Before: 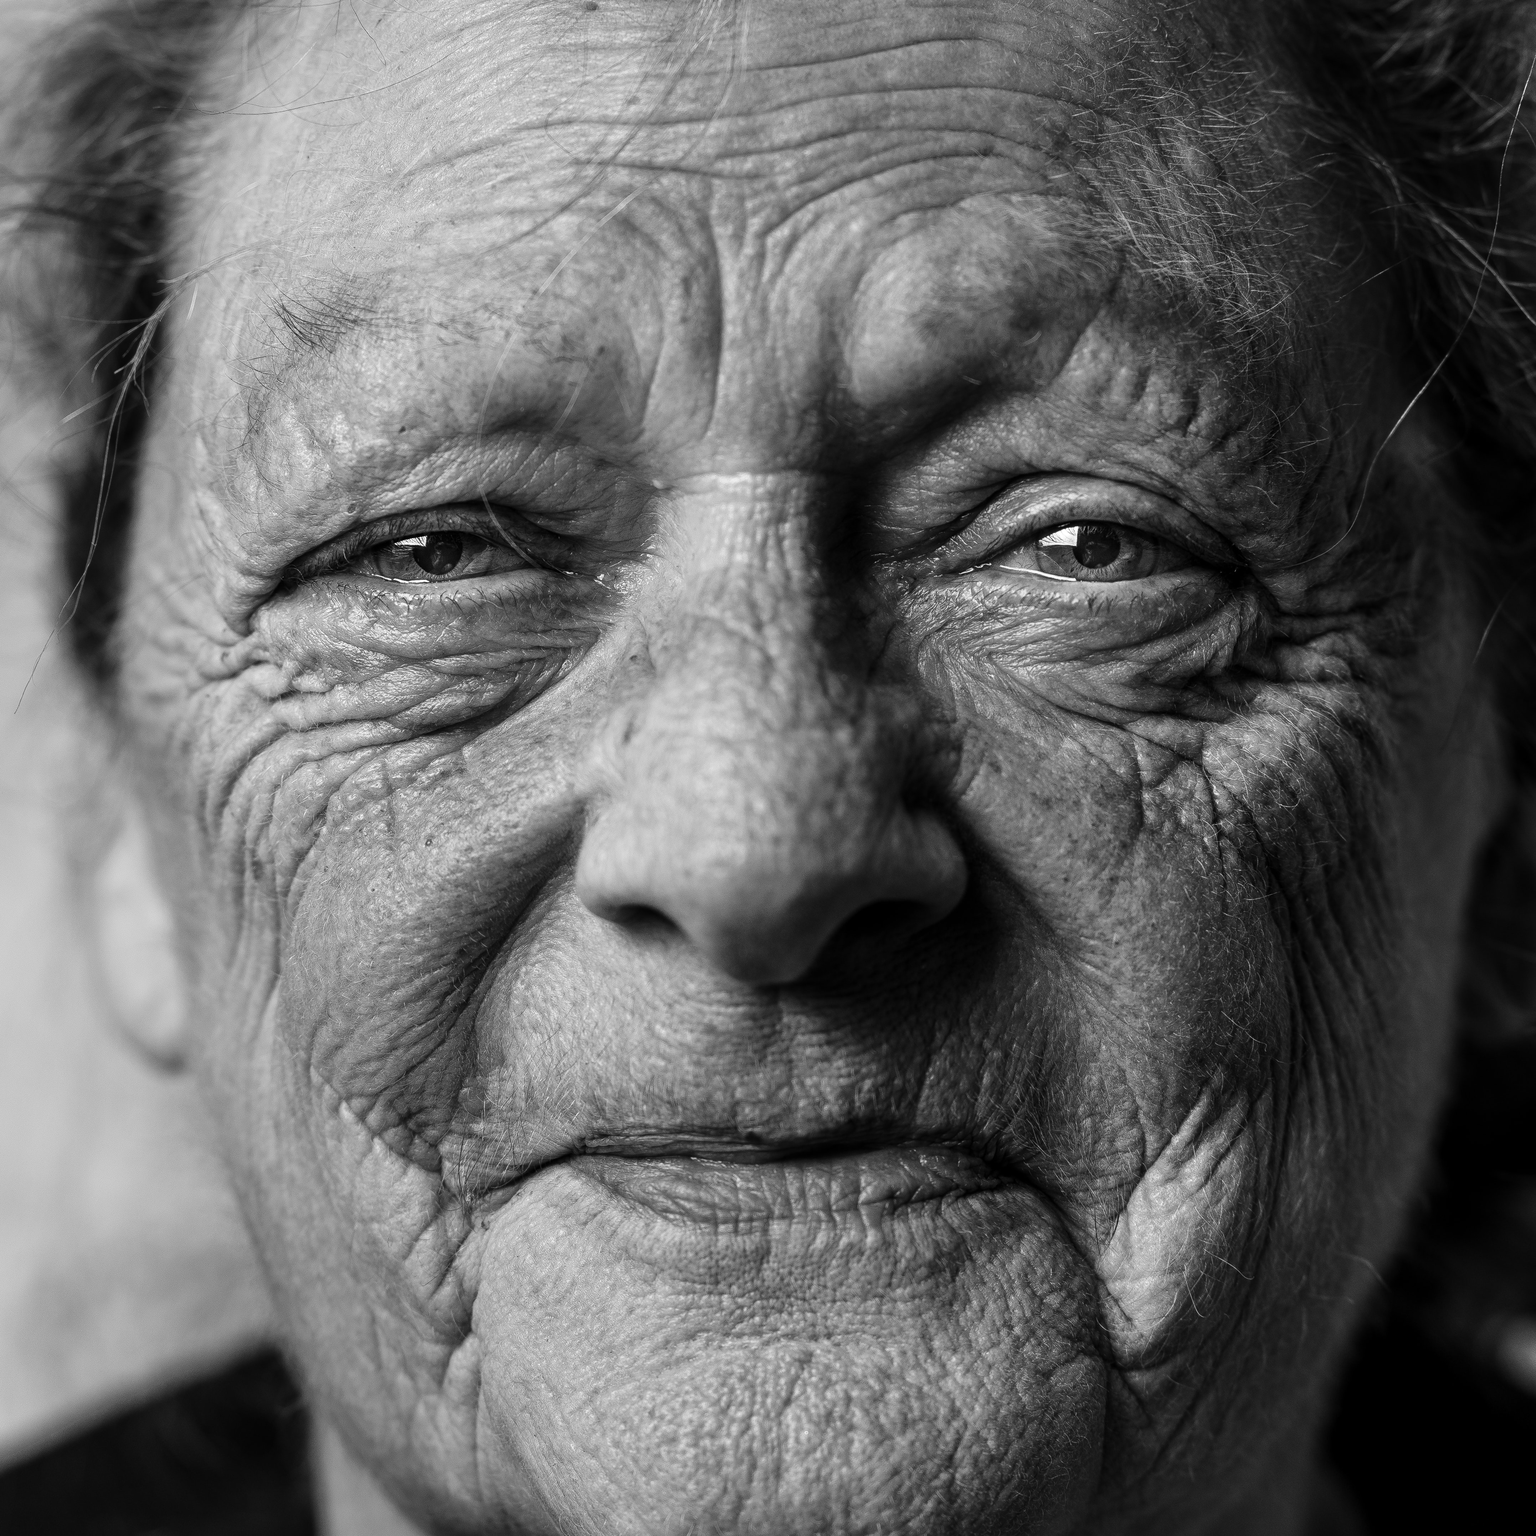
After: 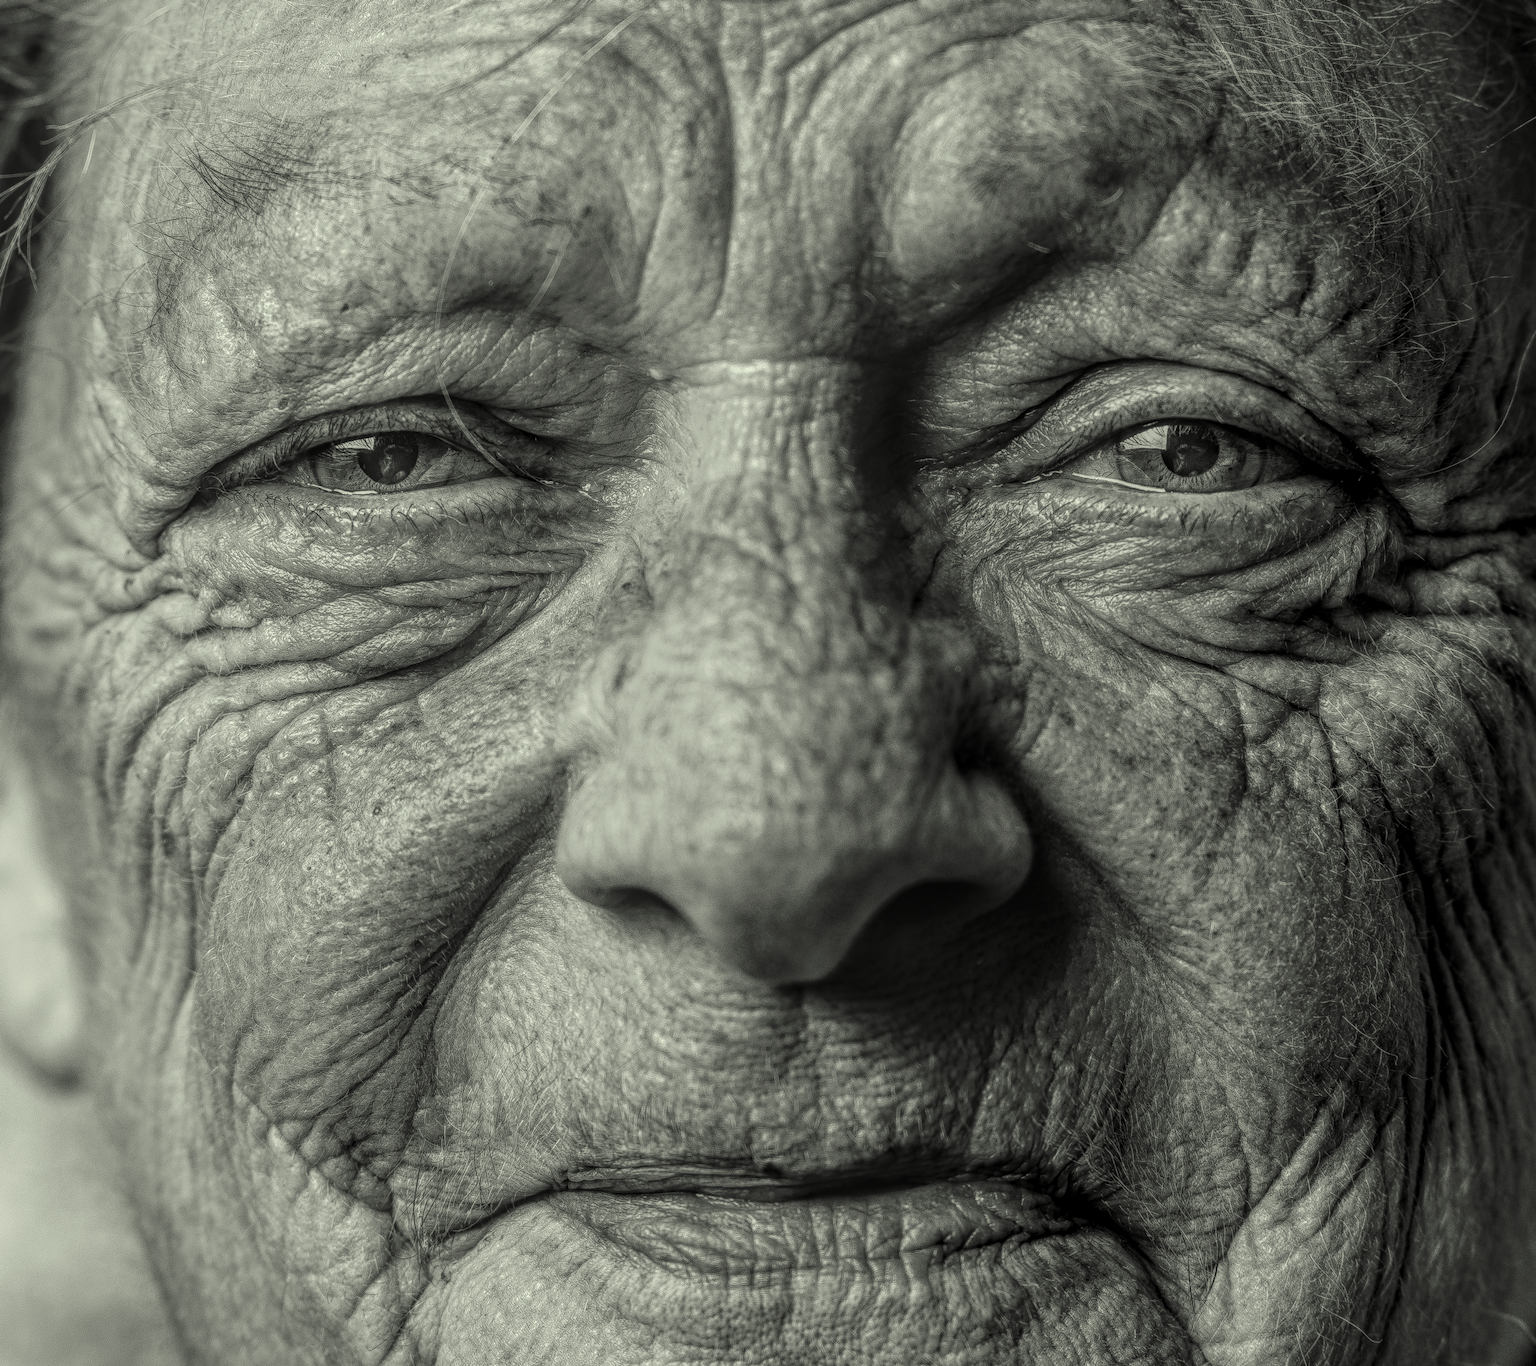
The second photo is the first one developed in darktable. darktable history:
color correction: highlights a* -5.82, highlights b* 10.84
crop: left 7.784%, top 11.541%, right 10.089%, bottom 15.4%
local contrast: highlights 20%, shadows 29%, detail 199%, midtone range 0.2
